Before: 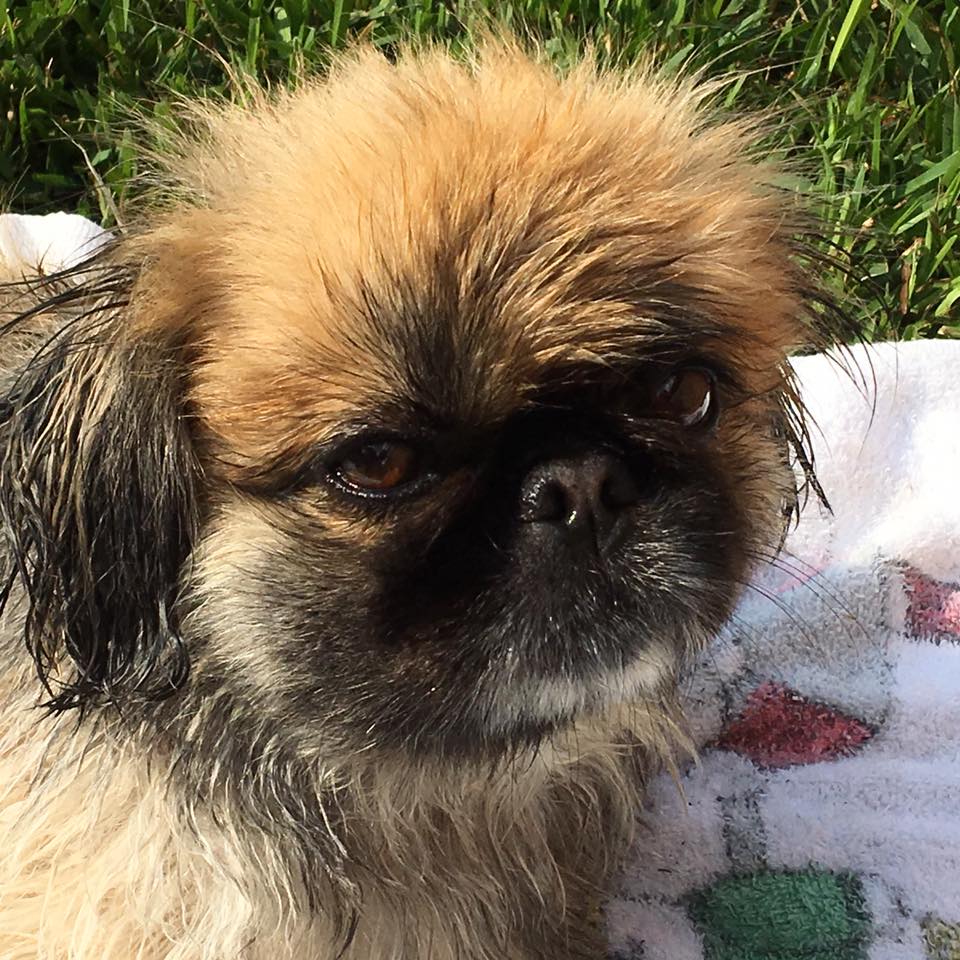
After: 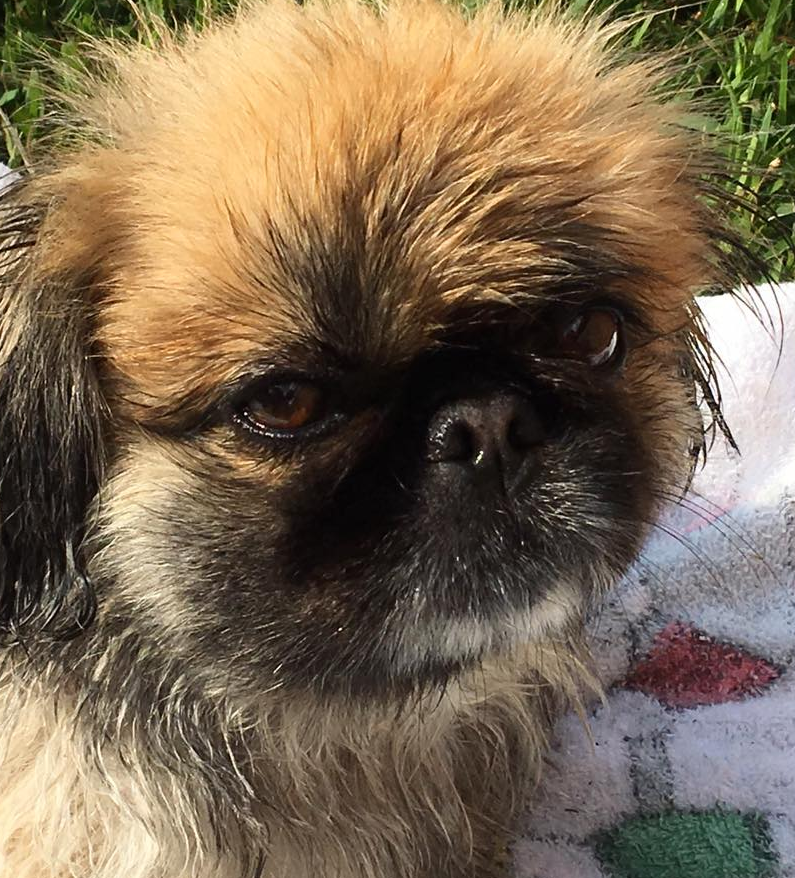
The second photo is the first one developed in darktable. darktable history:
crop: left 9.788%, top 6.321%, right 7.335%, bottom 2.167%
